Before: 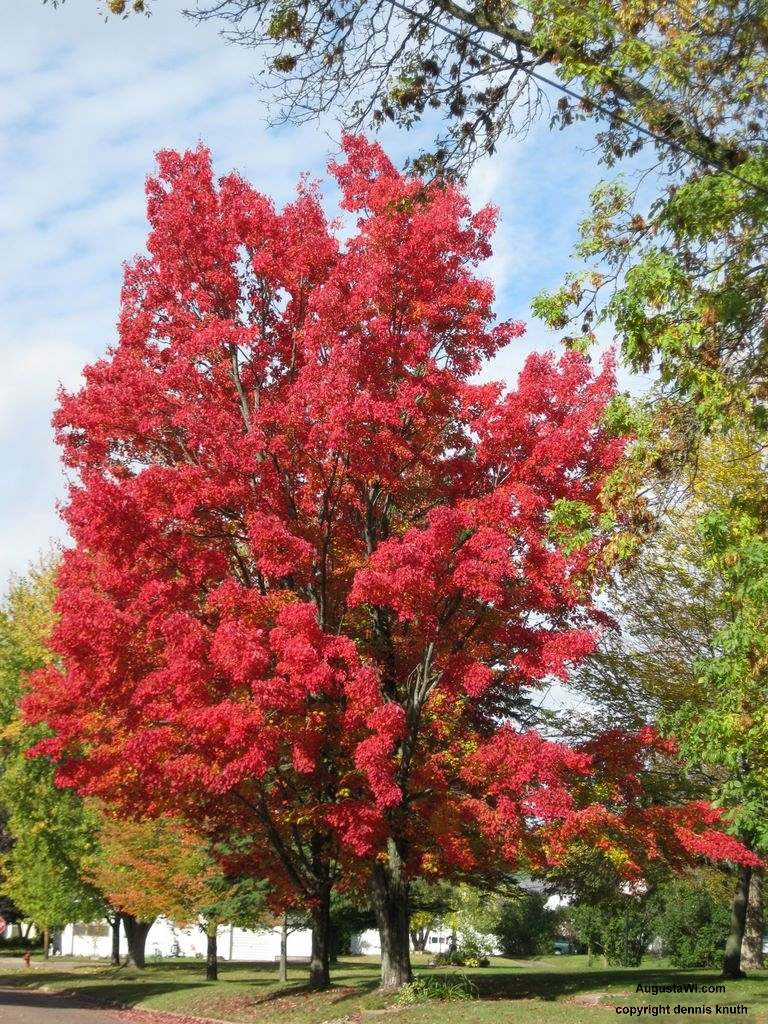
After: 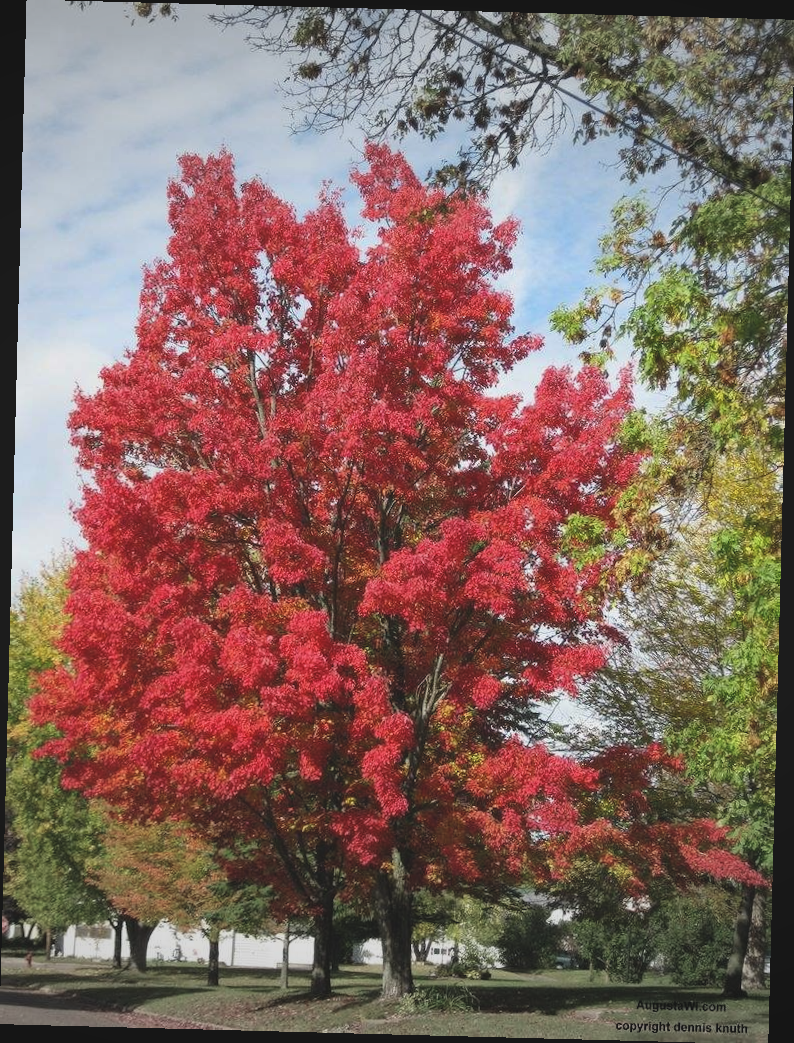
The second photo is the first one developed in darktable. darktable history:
crop and rotate: angle -1.51°
exposure: black level correction -0.014, exposure -0.188 EV, compensate highlight preservation false
vignetting: fall-off radius 100.11%, brightness -0.439, saturation -0.69, width/height ratio 1.335
